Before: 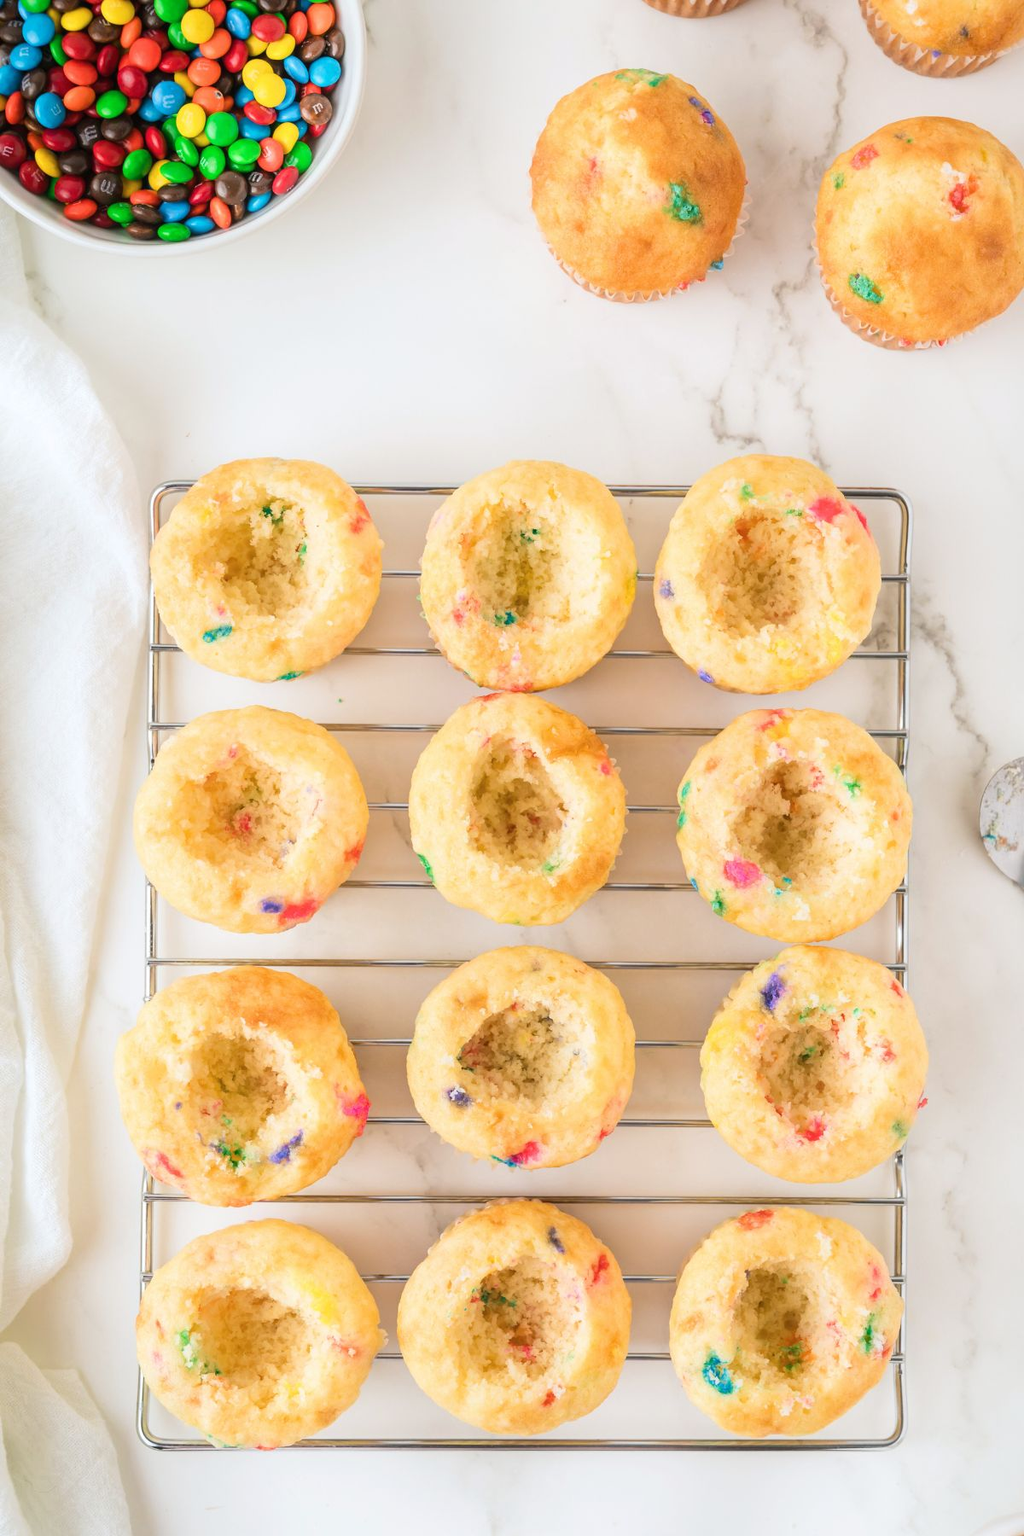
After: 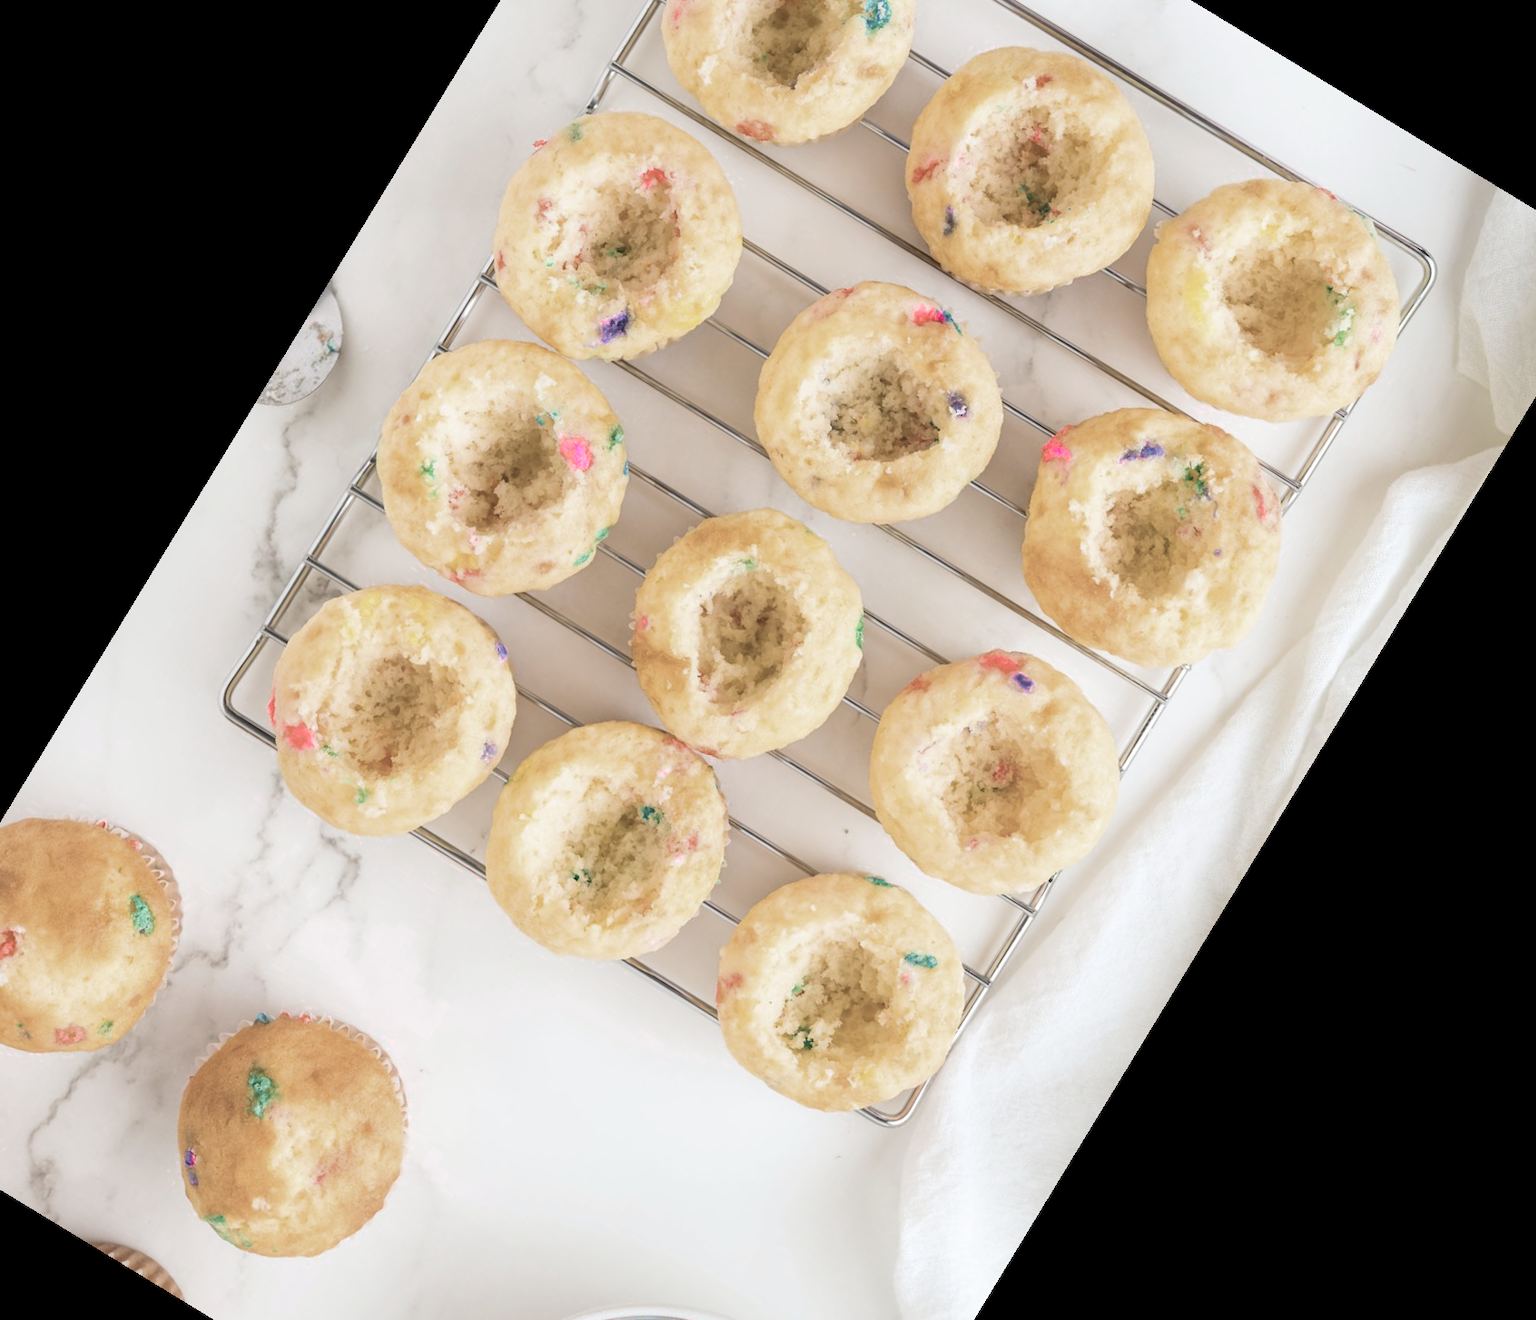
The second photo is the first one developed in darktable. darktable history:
color balance rgb: perceptual saturation grading › global saturation 20%, global vibrance 10%
crop and rotate: angle 148.68°, left 9.111%, top 15.603%, right 4.588%, bottom 17.041%
color zones: curves: ch0 [(0, 0.6) (0.129, 0.508) (0.193, 0.483) (0.429, 0.5) (0.571, 0.5) (0.714, 0.5) (0.857, 0.5) (1, 0.6)]; ch1 [(0, 0.481) (0.112, 0.245) (0.213, 0.223) (0.429, 0.233) (0.571, 0.231) (0.683, 0.242) (0.857, 0.296) (1, 0.481)]
